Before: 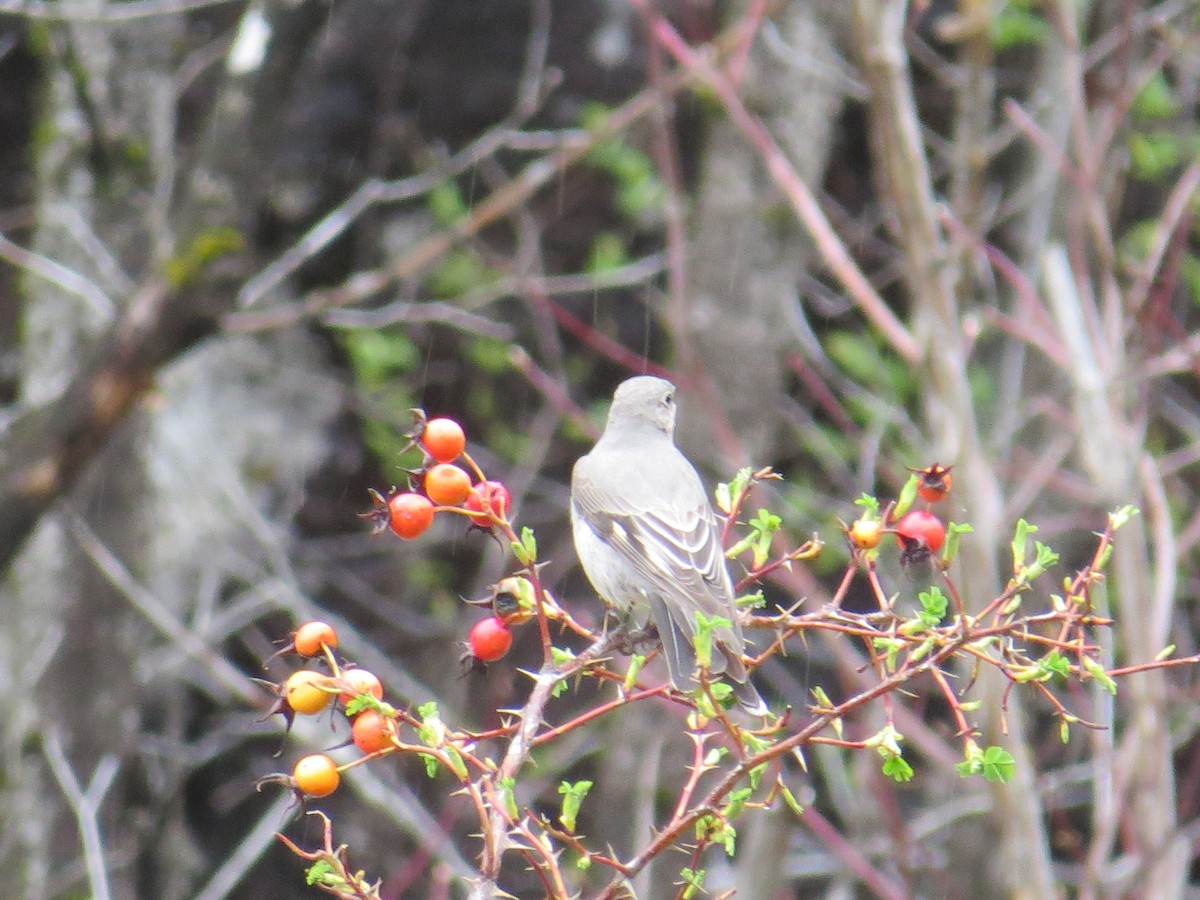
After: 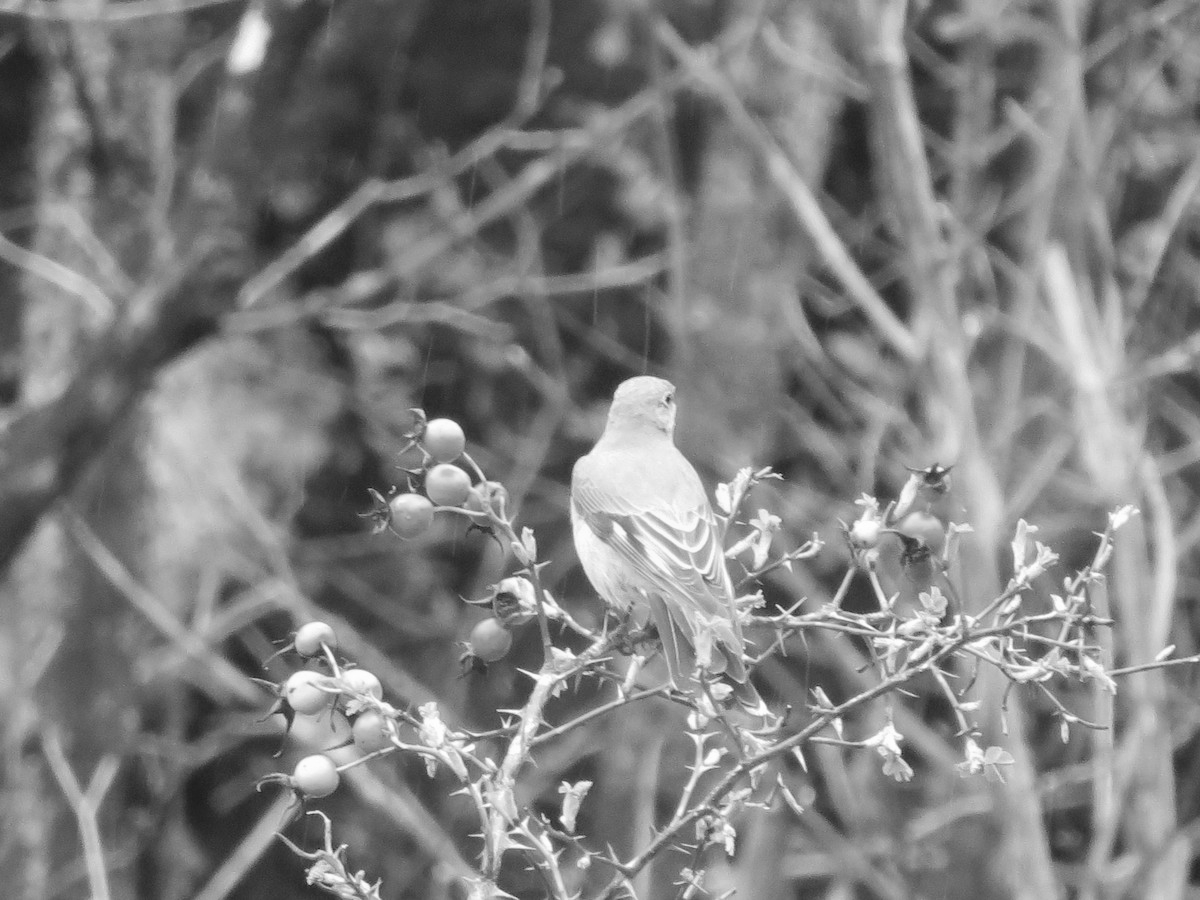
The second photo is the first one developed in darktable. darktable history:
tone equalizer: on, module defaults
monochrome: a -6.99, b 35.61, size 1.4
